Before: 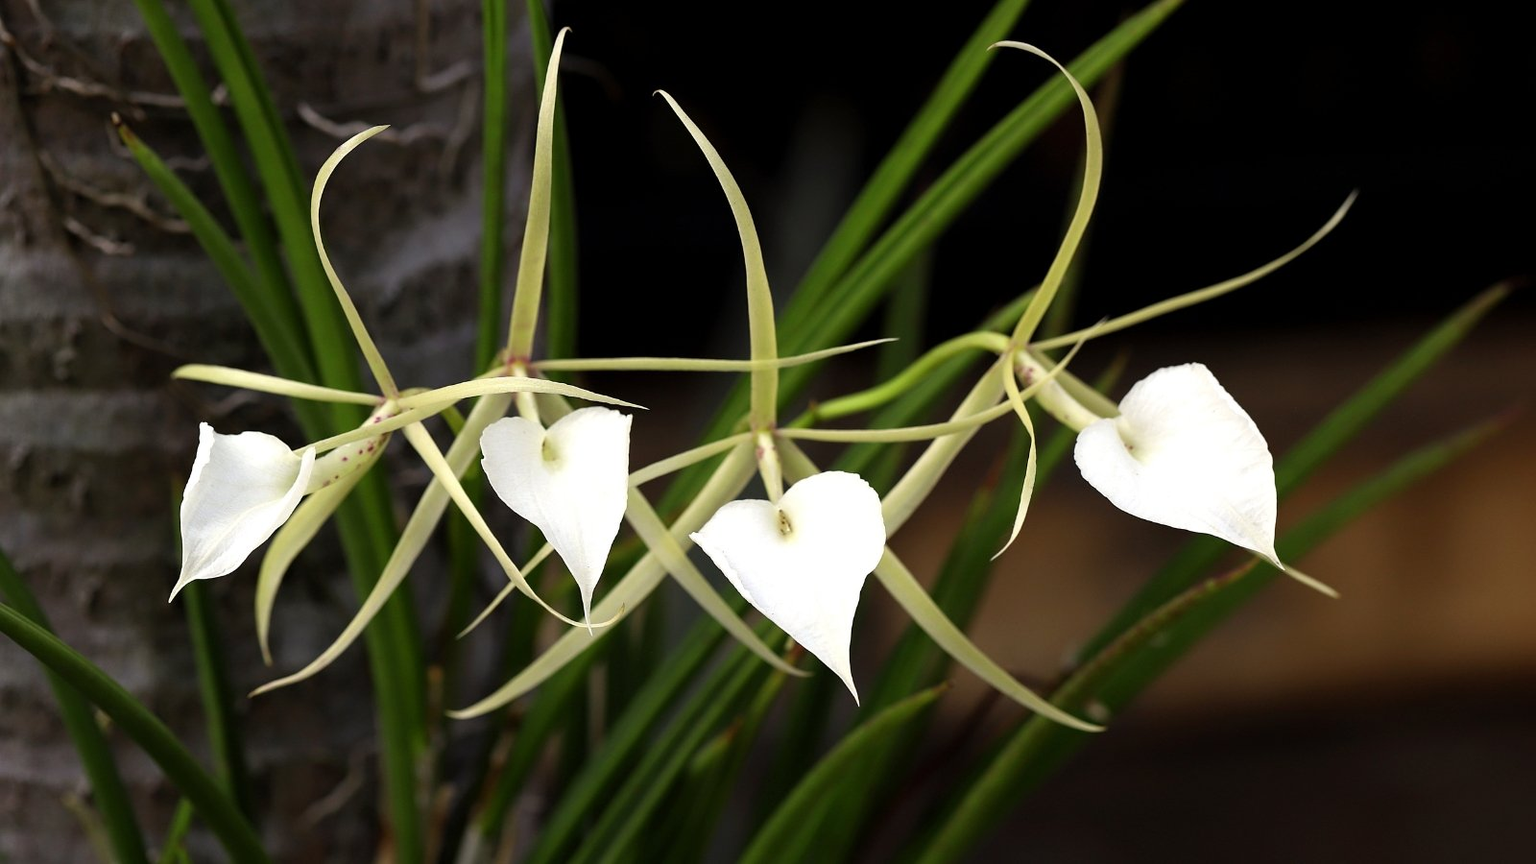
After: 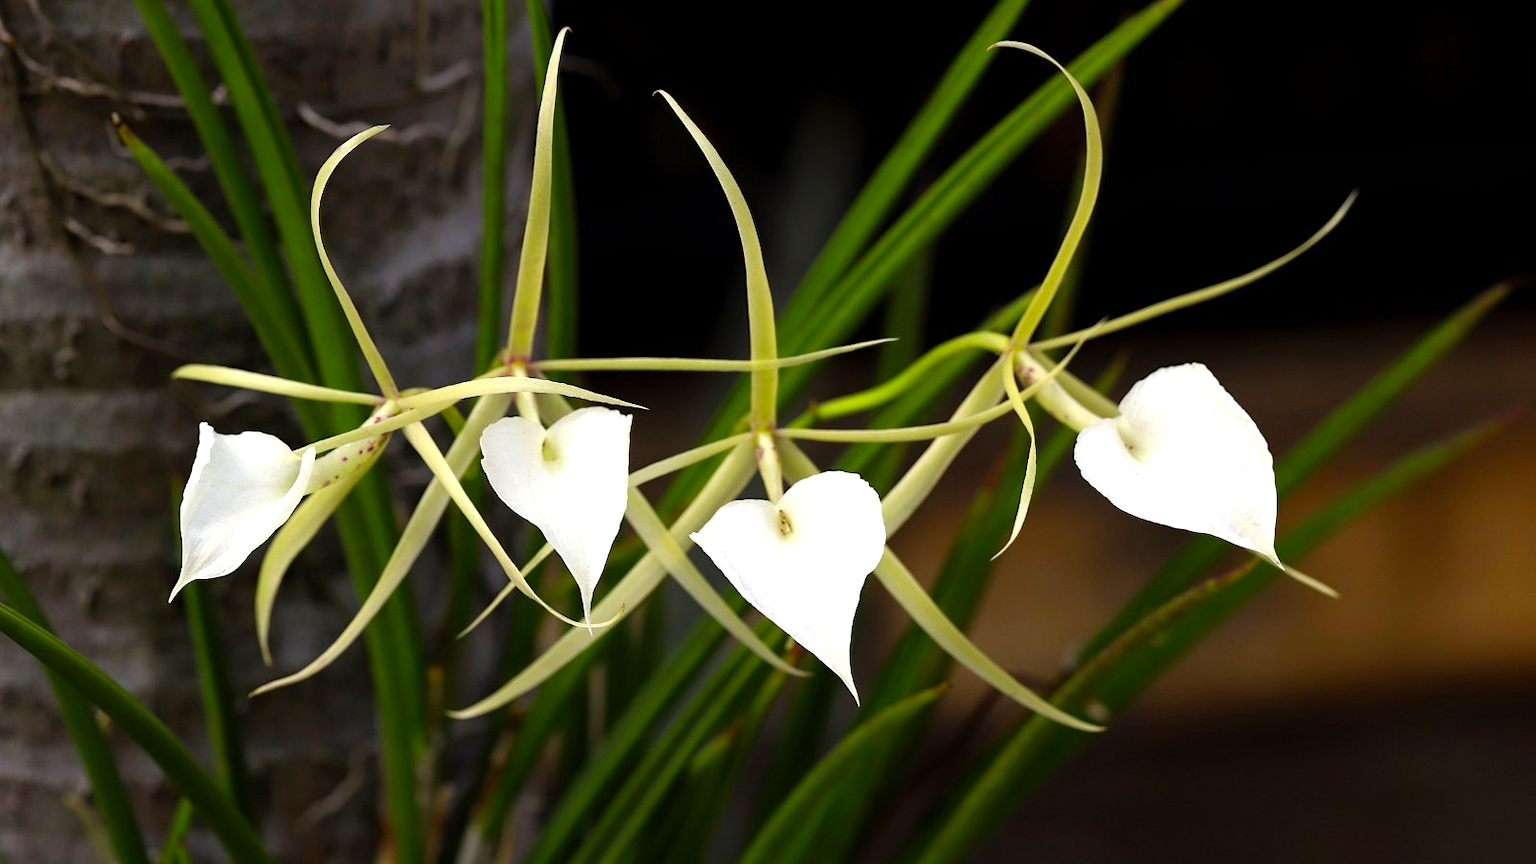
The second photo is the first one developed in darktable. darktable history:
exposure: exposure 0.127 EV, compensate highlight preservation false
color balance: output saturation 120%
